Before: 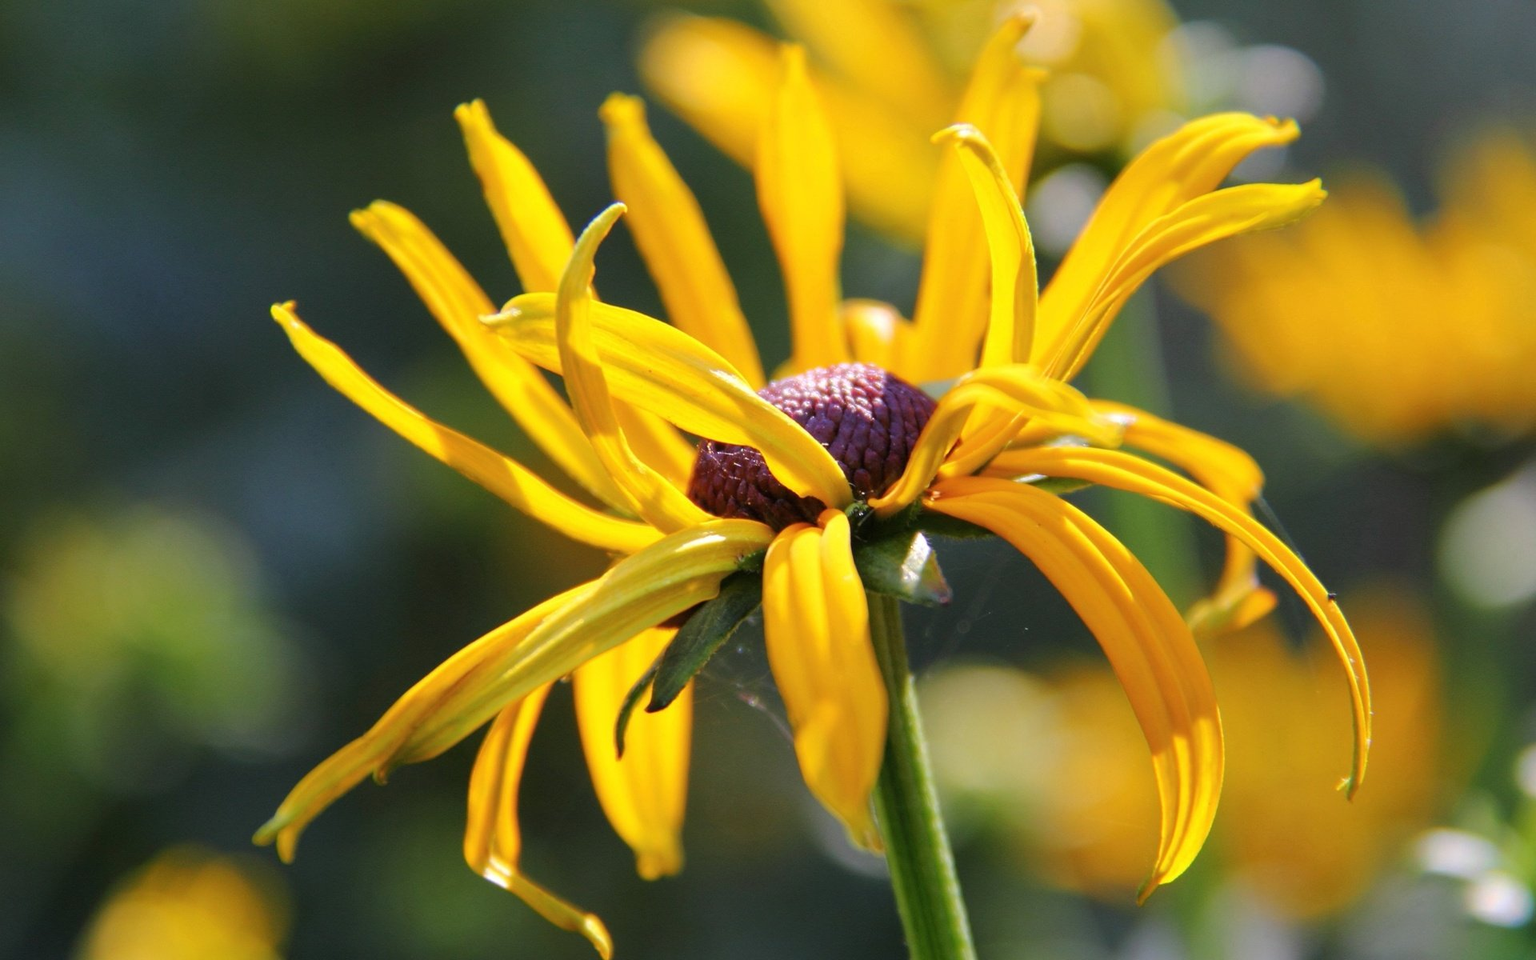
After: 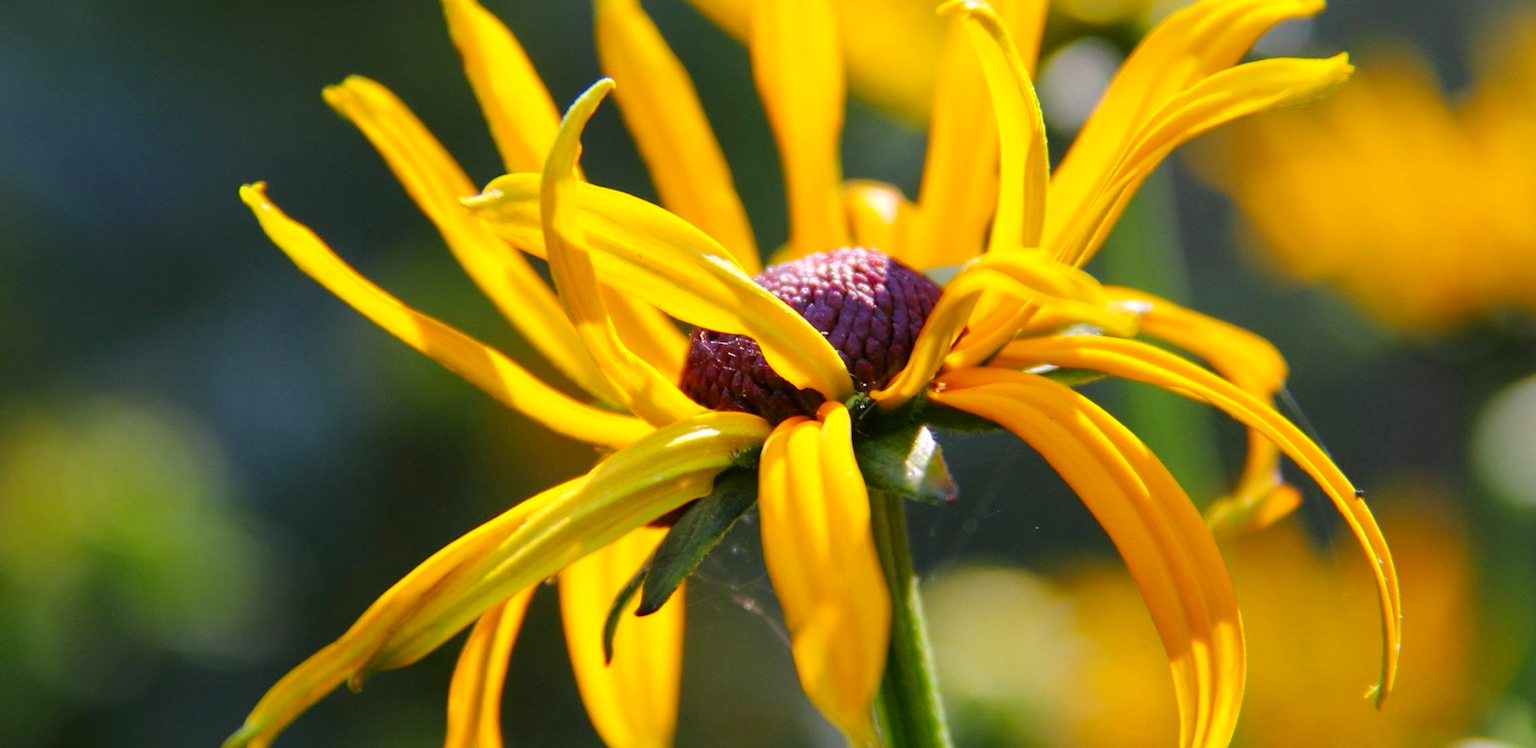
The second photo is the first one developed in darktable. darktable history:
crop and rotate: left 2.889%, top 13.462%, right 2.322%, bottom 12.685%
contrast brightness saturation: contrast 0.082, saturation 0.195
